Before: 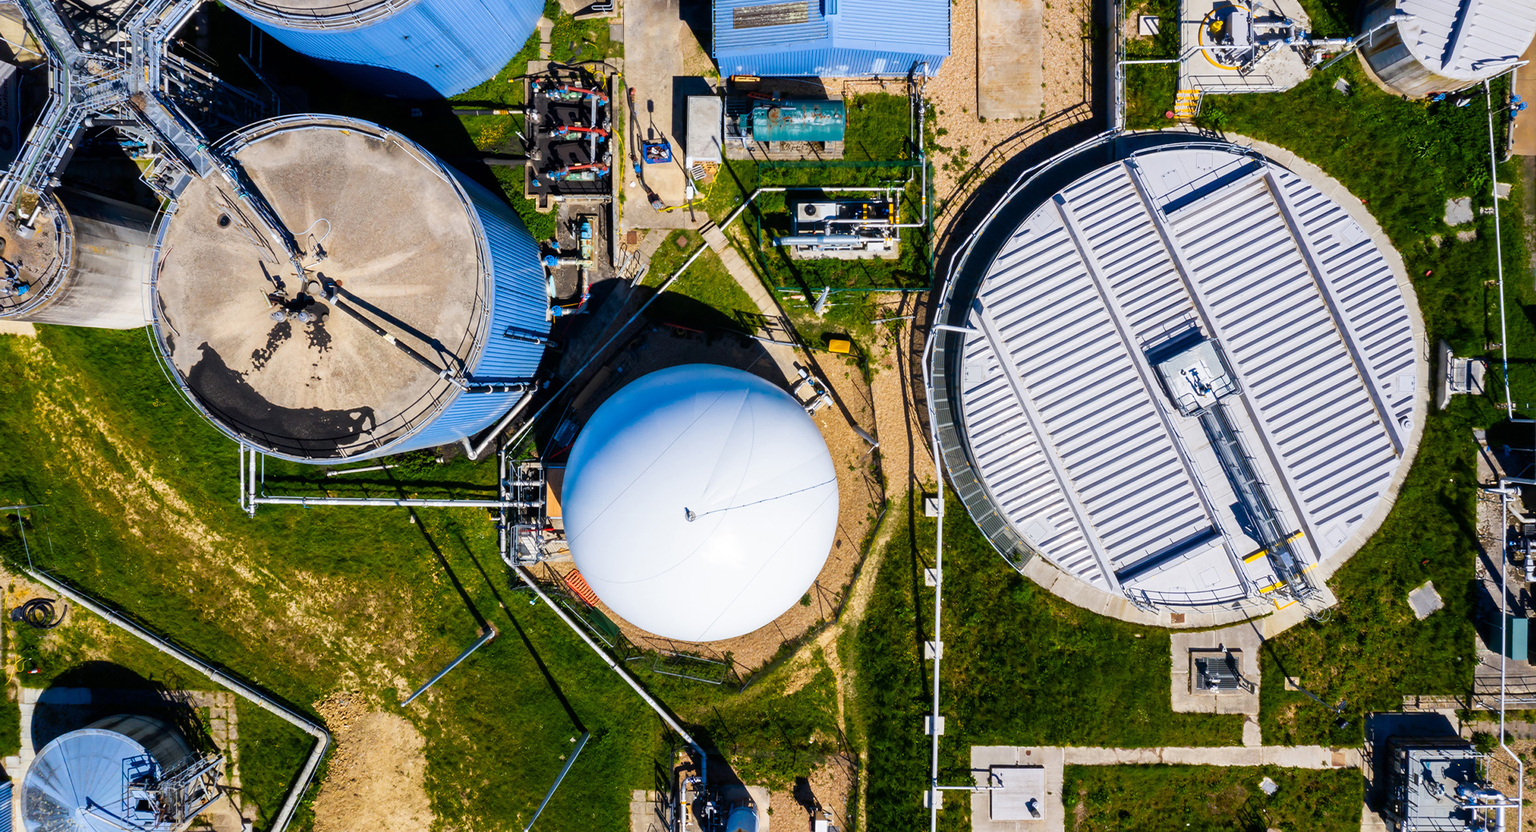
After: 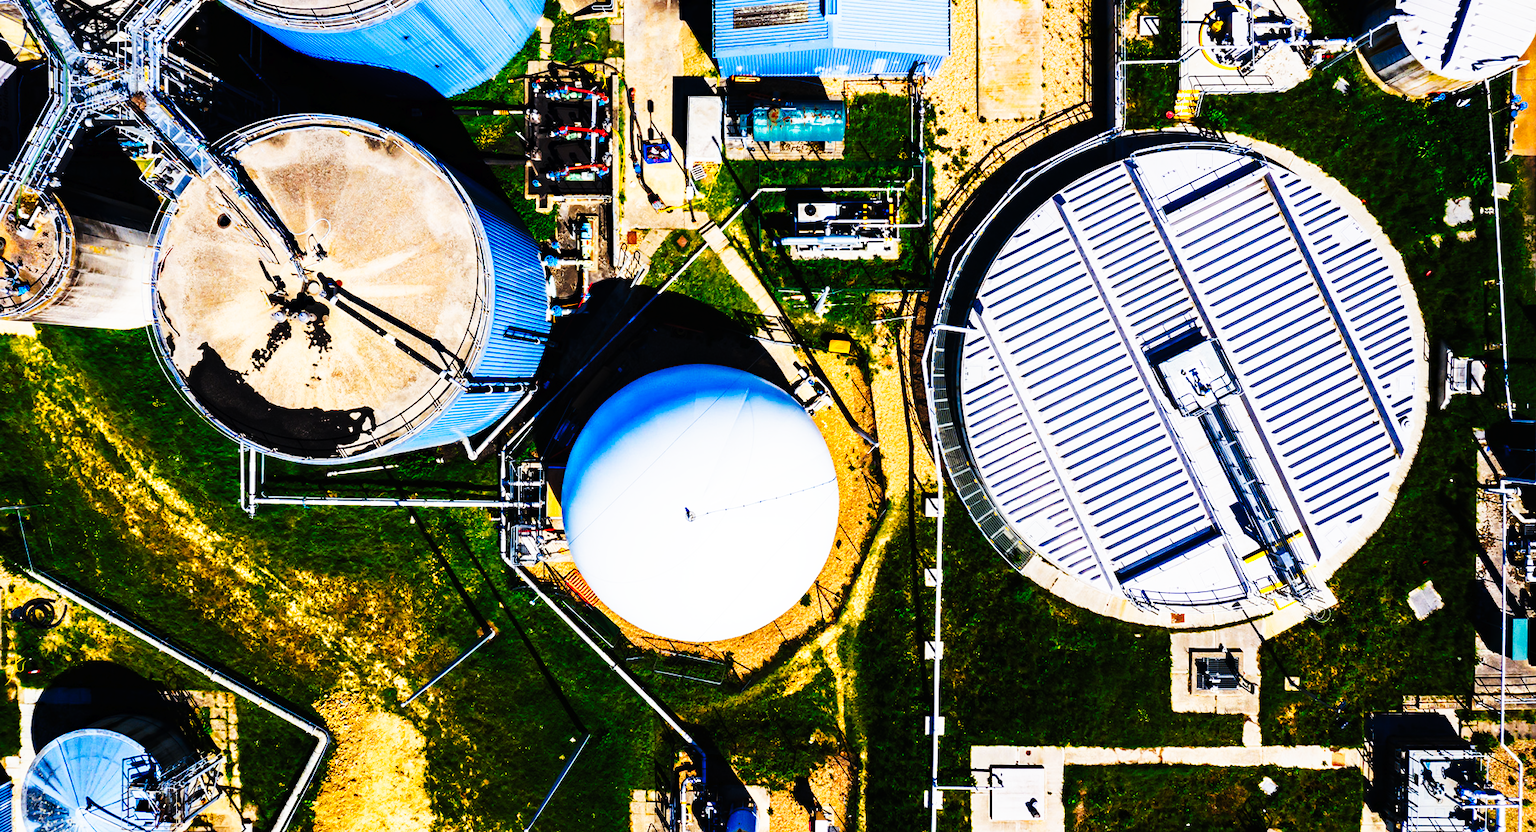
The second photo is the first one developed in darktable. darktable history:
tone curve: curves: ch0 [(0, 0) (0.003, 0.006) (0.011, 0.008) (0.025, 0.011) (0.044, 0.015) (0.069, 0.019) (0.1, 0.023) (0.136, 0.03) (0.177, 0.042) (0.224, 0.065) (0.277, 0.103) (0.335, 0.177) (0.399, 0.294) (0.468, 0.463) (0.543, 0.639) (0.623, 0.805) (0.709, 0.909) (0.801, 0.967) (0.898, 0.989) (1, 1)], preserve colors none
haze removal: compatibility mode true, adaptive false
